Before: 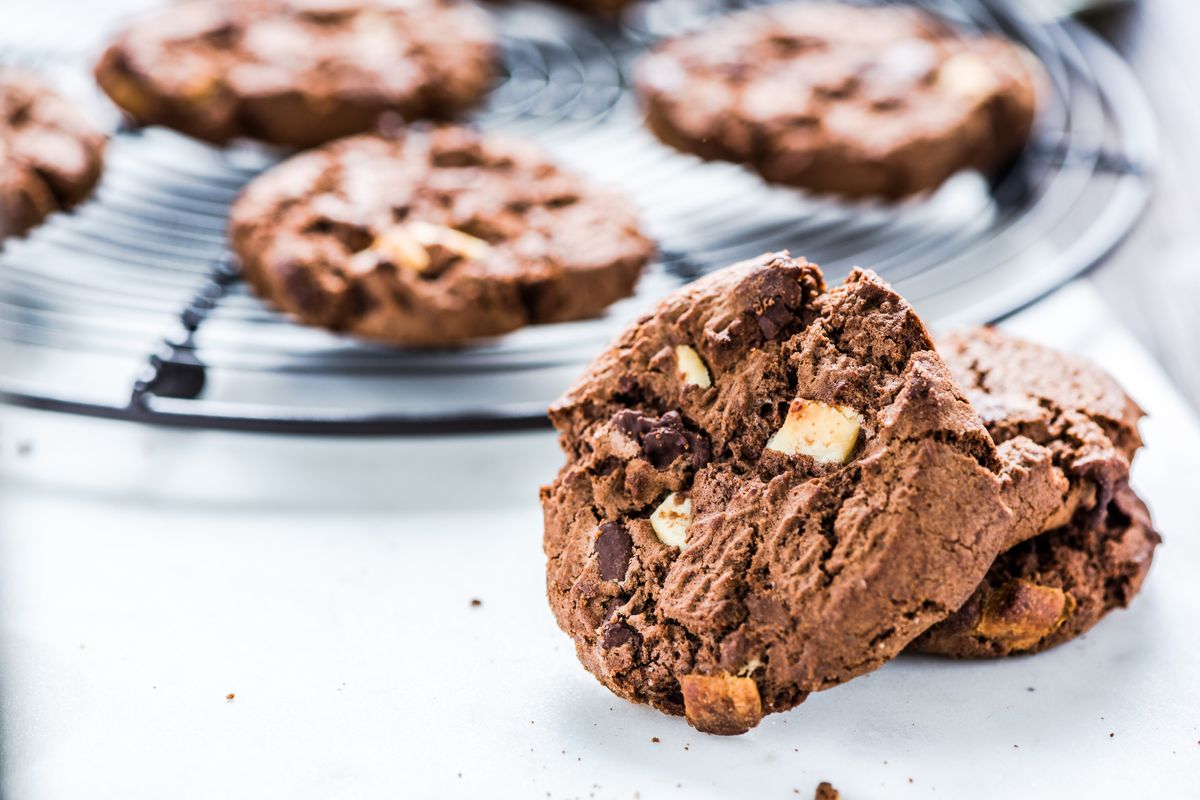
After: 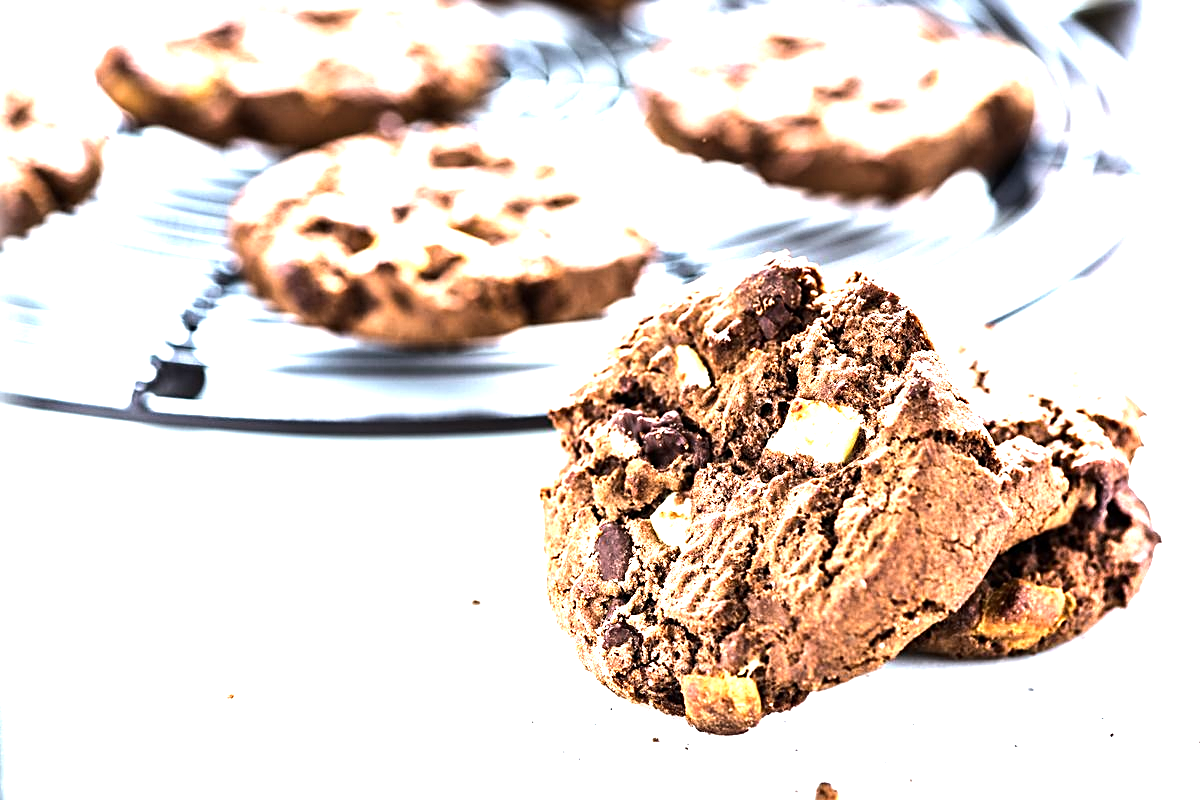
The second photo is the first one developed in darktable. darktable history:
exposure: exposure 1 EV, compensate highlight preservation false
sharpen: on, module defaults
tone equalizer: -8 EV -0.75 EV, -7 EV -0.7 EV, -6 EV -0.6 EV, -5 EV -0.4 EV, -3 EV 0.4 EV, -2 EV 0.6 EV, -1 EV 0.7 EV, +0 EV 0.75 EV, edges refinement/feathering 500, mask exposure compensation -1.57 EV, preserve details no
